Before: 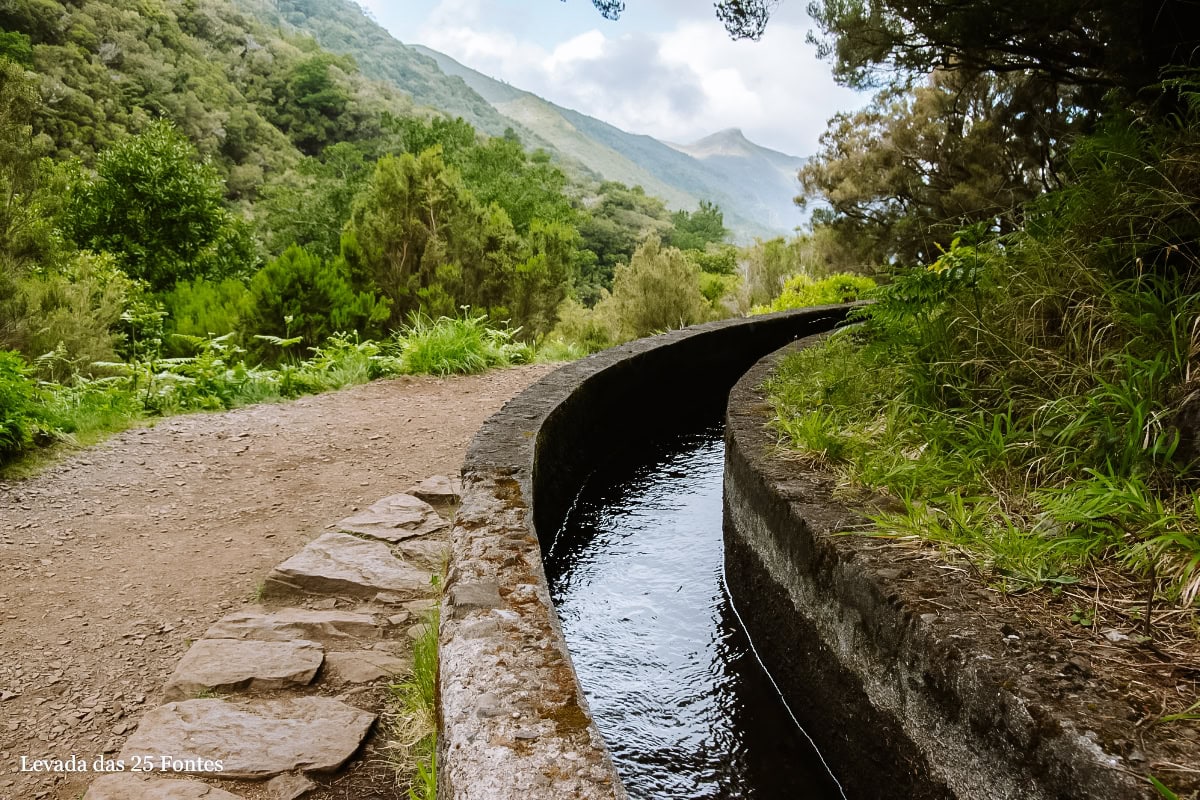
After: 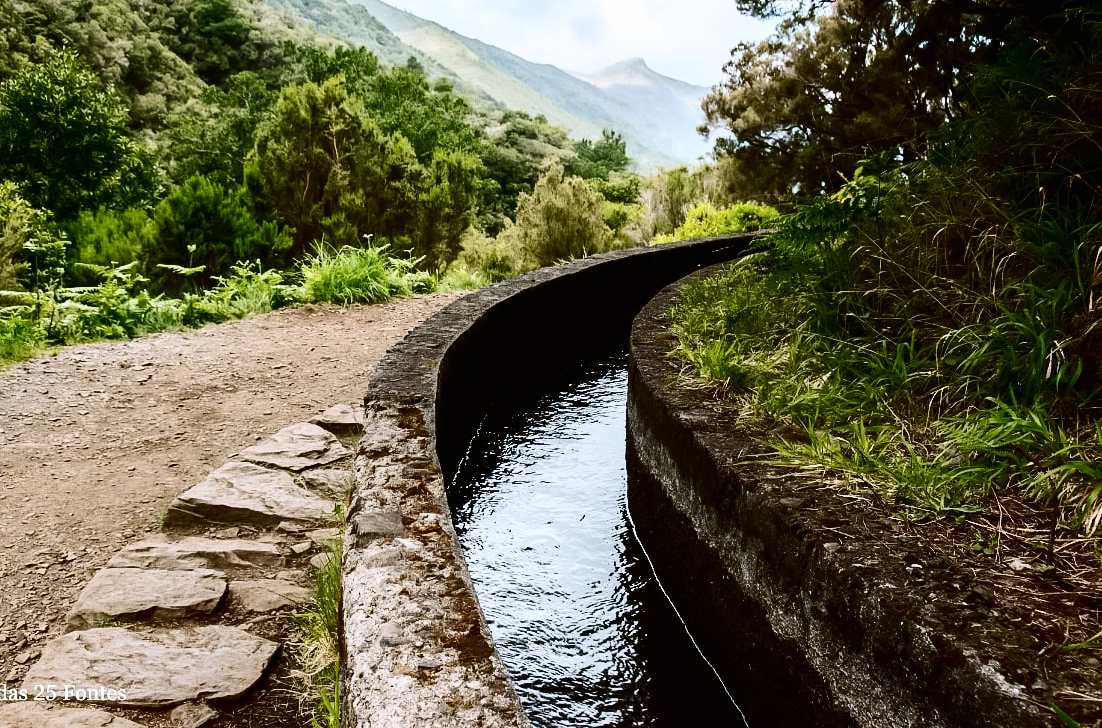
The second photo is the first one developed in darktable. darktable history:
tone curve: curves: ch0 [(0, 0) (0.003, 0.003) (0.011, 0.005) (0.025, 0.005) (0.044, 0.008) (0.069, 0.015) (0.1, 0.023) (0.136, 0.032) (0.177, 0.046) (0.224, 0.072) (0.277, 0.124) (0.335, 0.174) (0.399, 0.253) (0.468, 0.365) (0.543, 0.519) (0.623, 0.675) (0.709, 0.805) (0.801, 0.908) (0.898, 0.97) (1, 1)], color space Lab, independent channels, preserve colors none
crop and rotate: left 8.099%, top 8.953%
